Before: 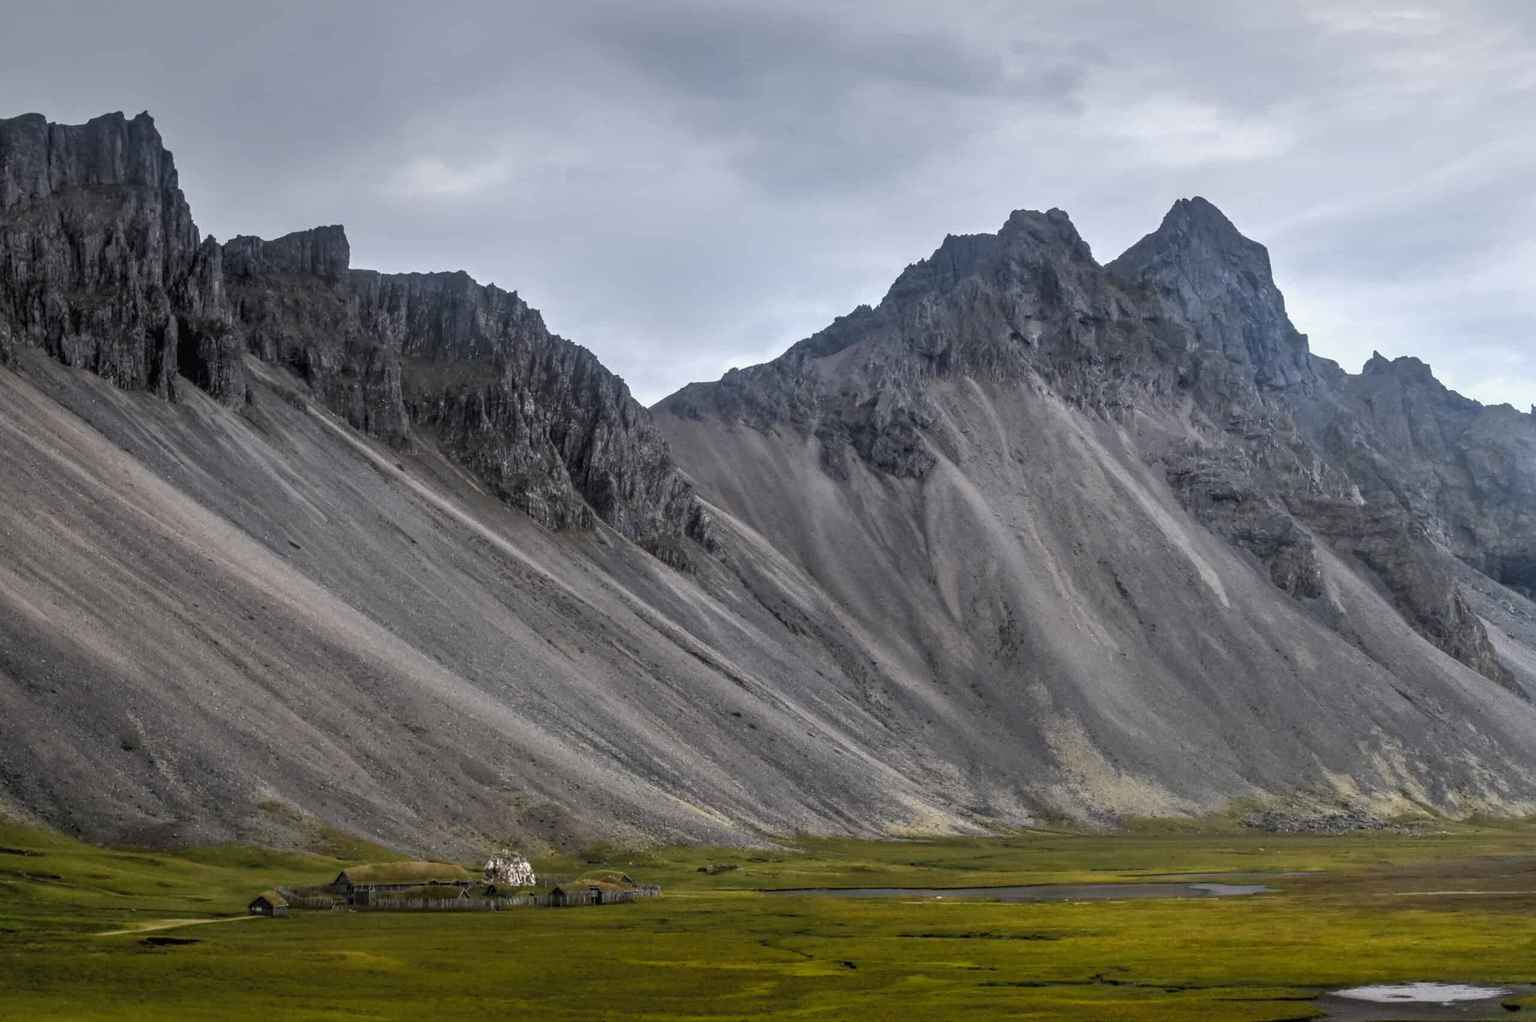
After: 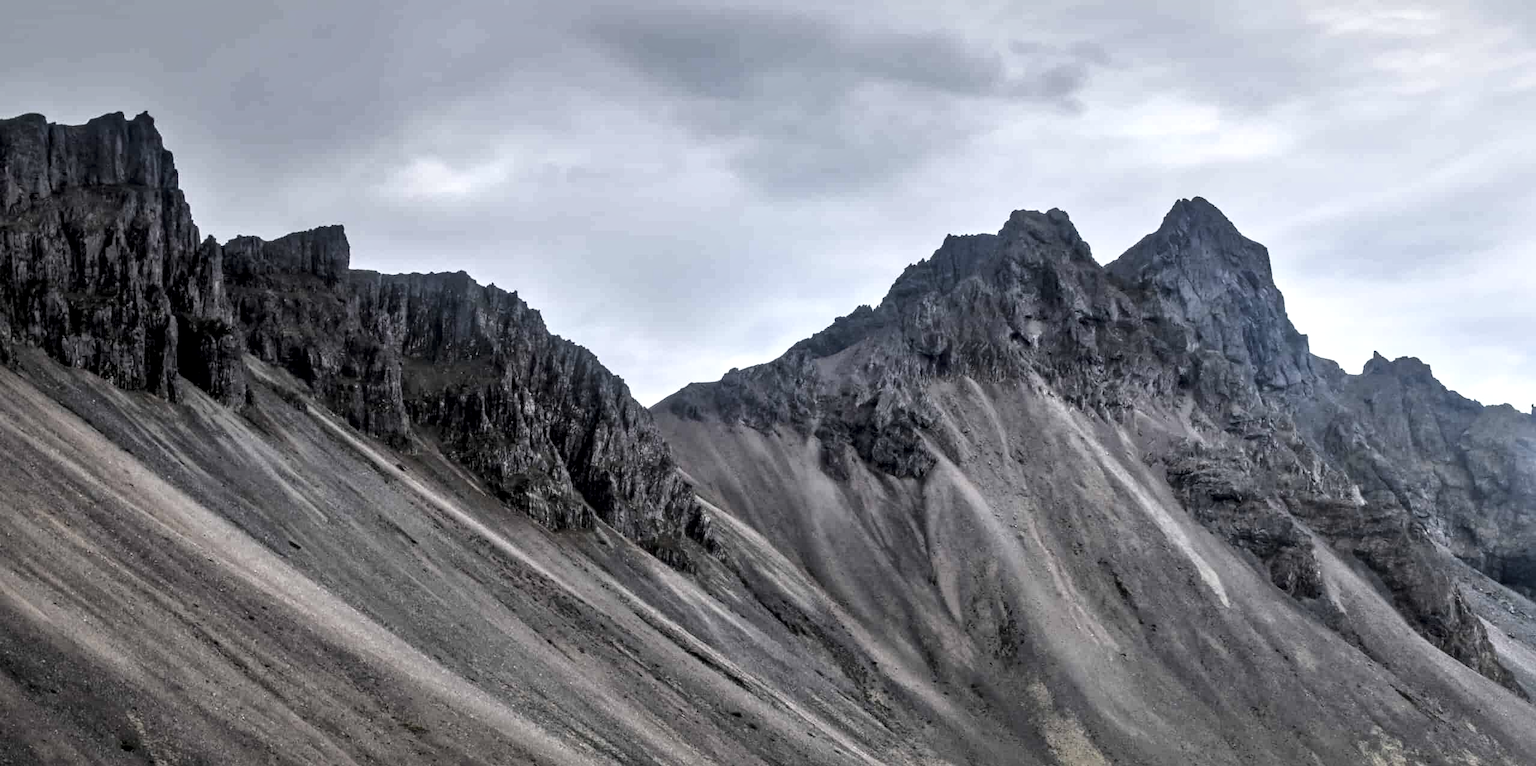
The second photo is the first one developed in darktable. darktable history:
crop: bottom 24.988%
local contrast: mode bilateral grid, contrast 25, coarseness 60, detail 151%, midtone range 0.2
contrast brightness saturation: saturation -0.05
filmic rgb: white relative exposure 2.34 EV, hardness 6.59
